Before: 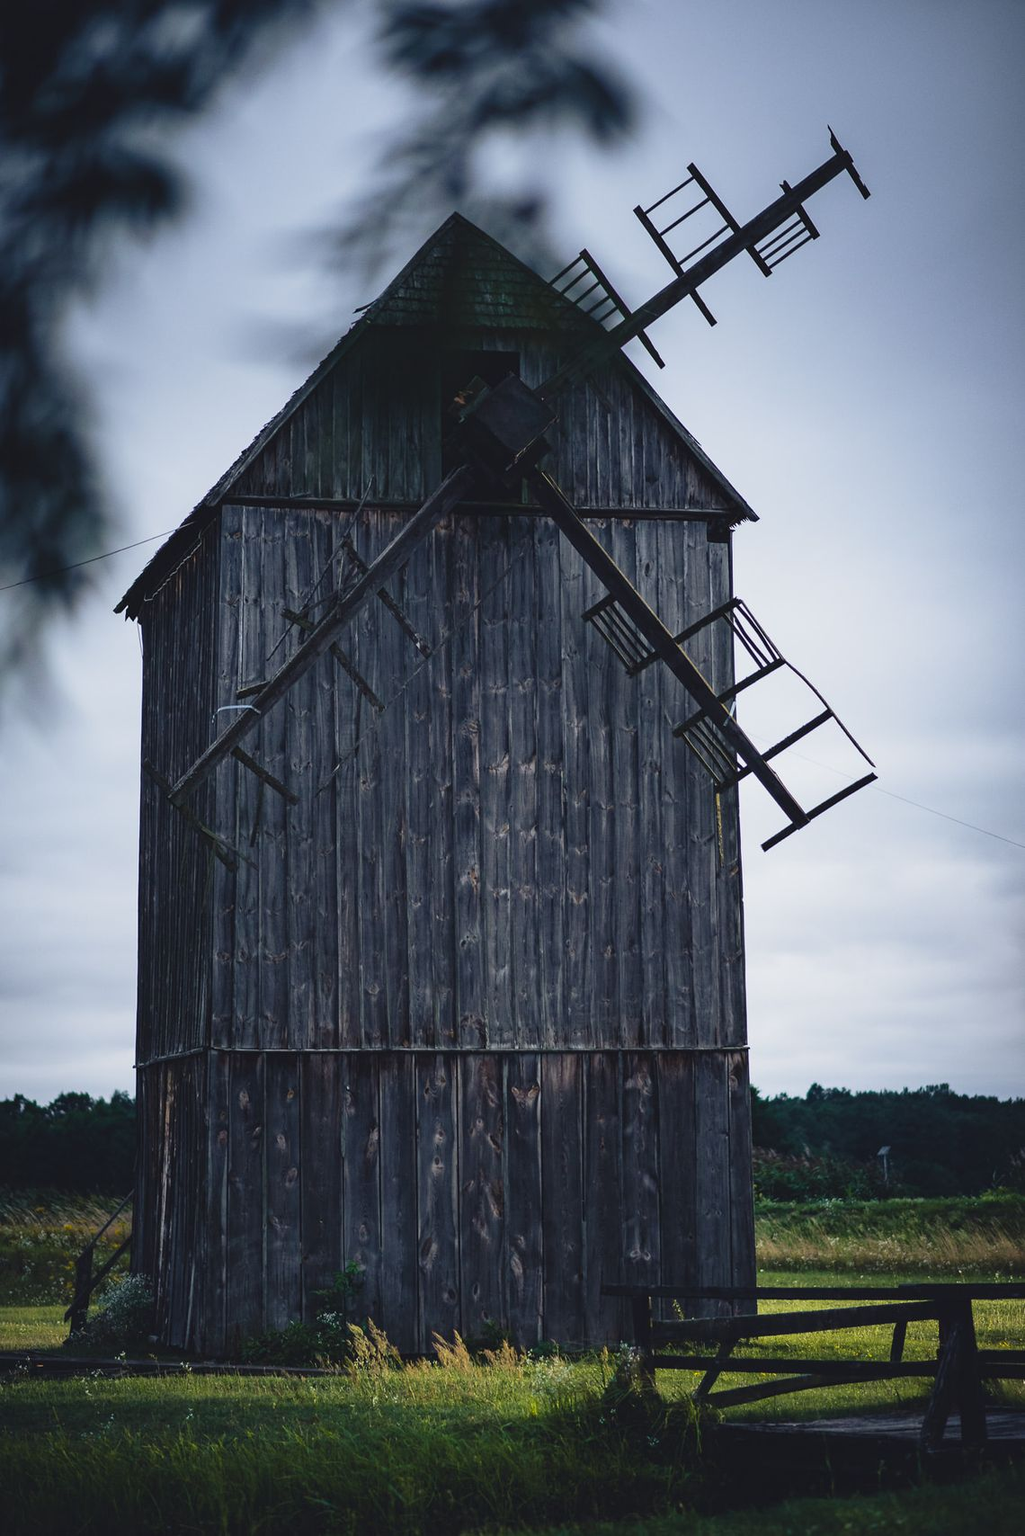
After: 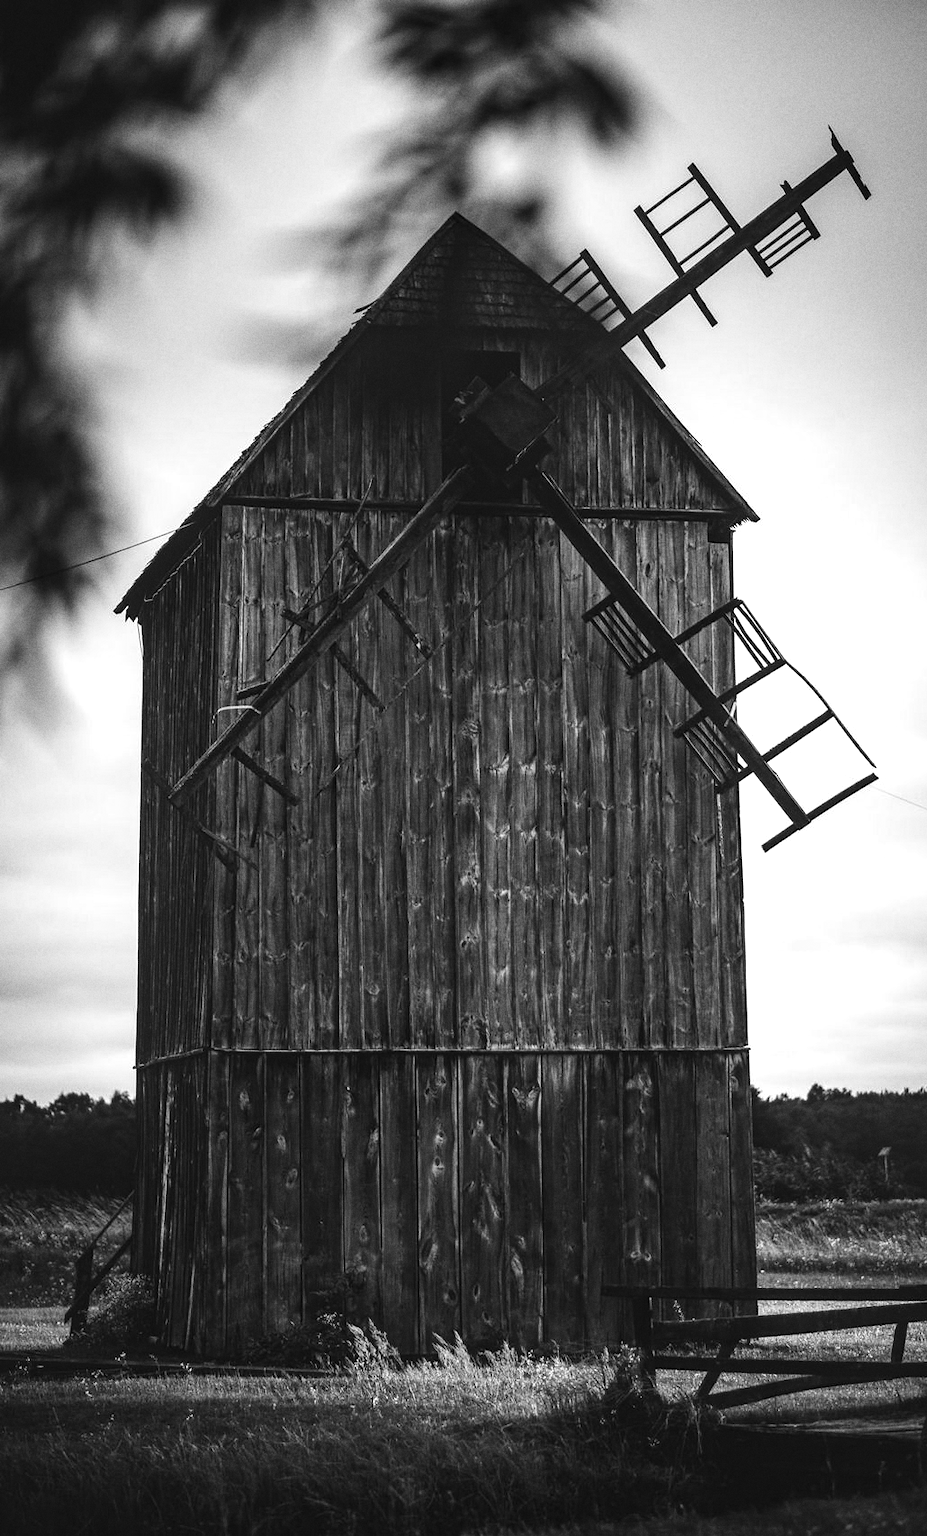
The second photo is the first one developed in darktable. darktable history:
local contrast: detail 130%
crop: right 9.509%, bottom 0.031%
white balance: red 0.967, blue 1.119, emerald 0.756
monochrome: on, module defaults
color correction: saturation 0.5
tone equalizer: -8 EV -0.75 EV, -7 EV -0.7 EV, -6 EV -0.6 EV, -5 EV -0.4 EV, -3 EV 0.4 EV, -2 EV 0.6 EV, -1 EV 0.7 EV, +0 EV 0.75 EV, edges refinement/feathering 500, mask exposure compensation -1.57 EV, preserve details no
grain: coarseness 0.09 ISO
